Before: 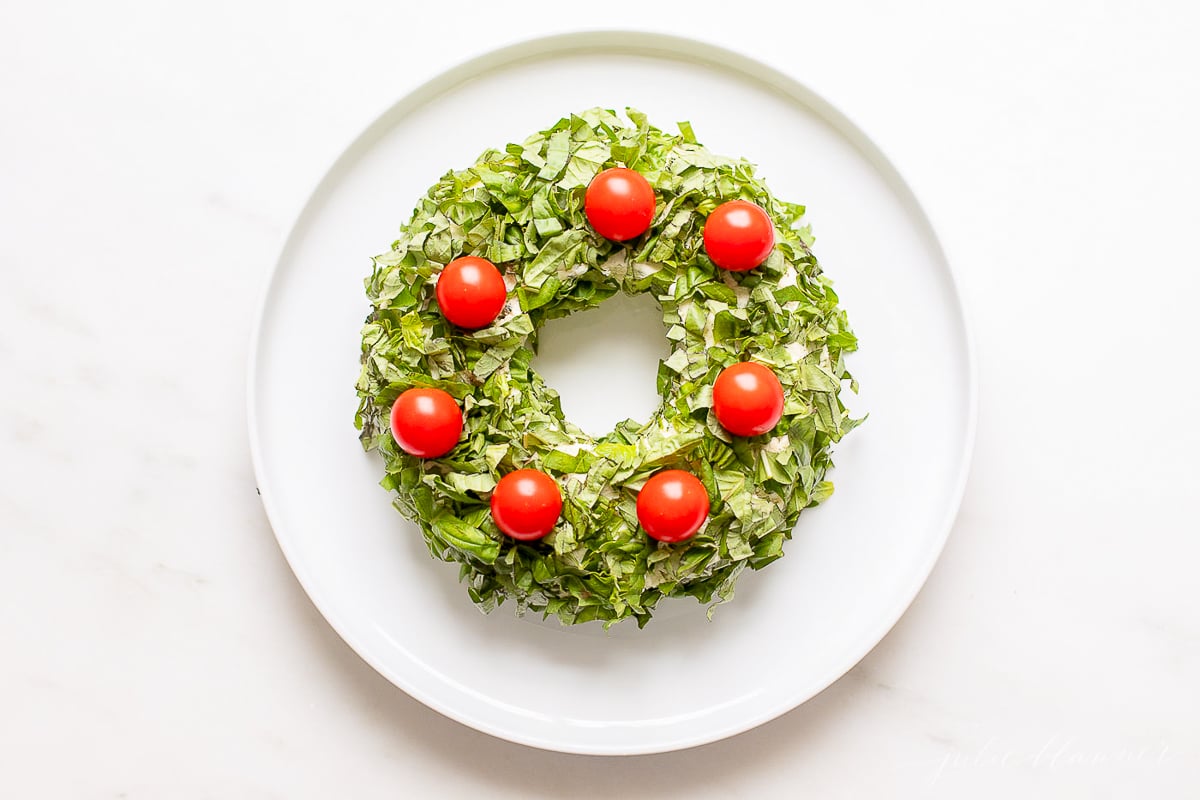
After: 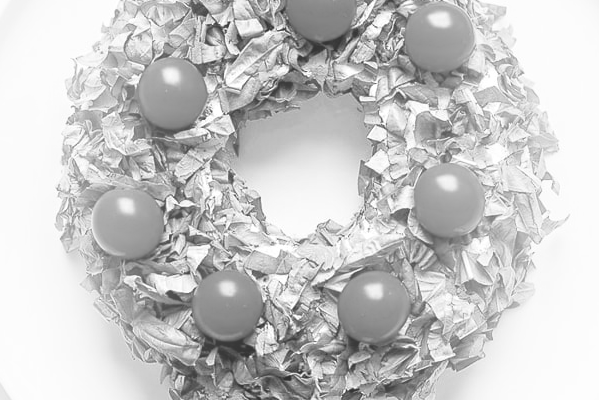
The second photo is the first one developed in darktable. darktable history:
exposure: compensate highlight preservation false
contrast equalizer: y [[0.546, 0.552, 0.554, 0.554, 0.552, 0.546], [0.5 ×6], [0.5 ×6], [0 ×6], [0 ×6]]
bloom: threshold 82.5%, strength 16.25%
crop: left 25%, top 25%, right 25%, bottom 25%
monochrome: on, module defaults
color correction: highlights a* -0.482, highlights b* 40, shadows a* 9.8, shadows b* -0.161
color zones: curves: ch0 [(0, 0.5) (0.125, 0.4) (0.25, 0.5) (0.375, 0.4) (0.5, 0.4) (0.625, 0.35) (0.75, 0.35) (0.875, 0.5)]; ch1 [(0, 0.35) (0.125, 0.45) (0.25, 0.35) (0.375, 0.35) (0.5, 0.35) (0.625, 0.35) (0.75, 0.45) (0.875, 0.35)]; ch2 [(0, 0.6) (0.125, 0.5) (0.25, 0.5) (0.375, 0.6) (0.5, 0.6) (0.625, 0.5) (0.75, 0.5) (0.875, 0.5)]
